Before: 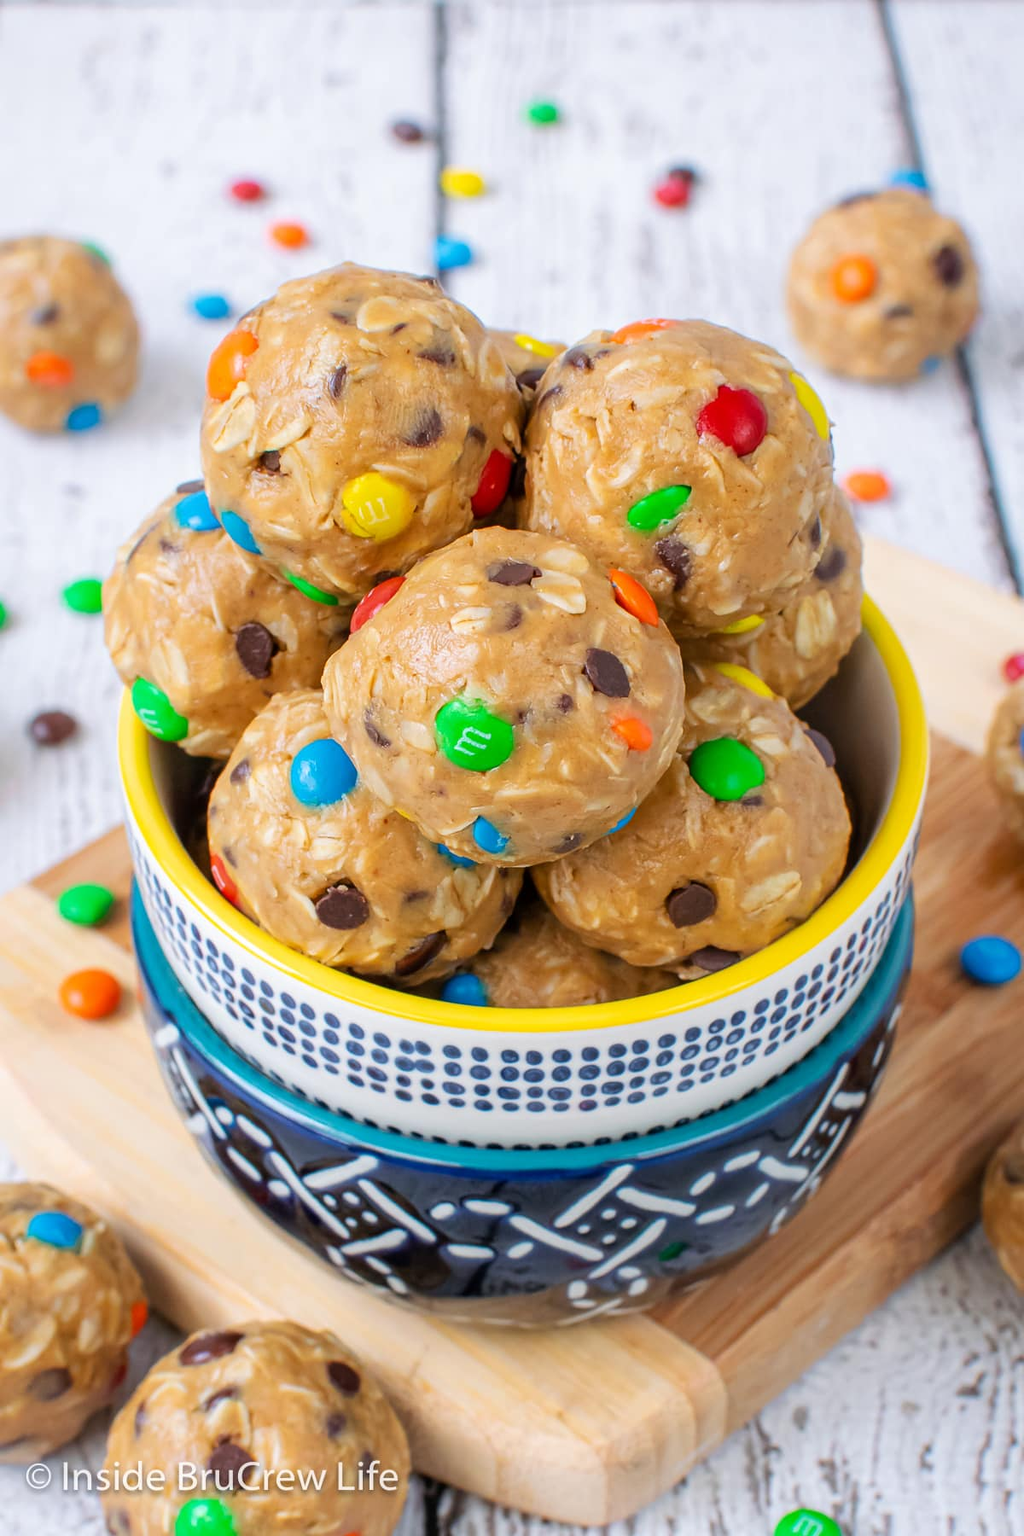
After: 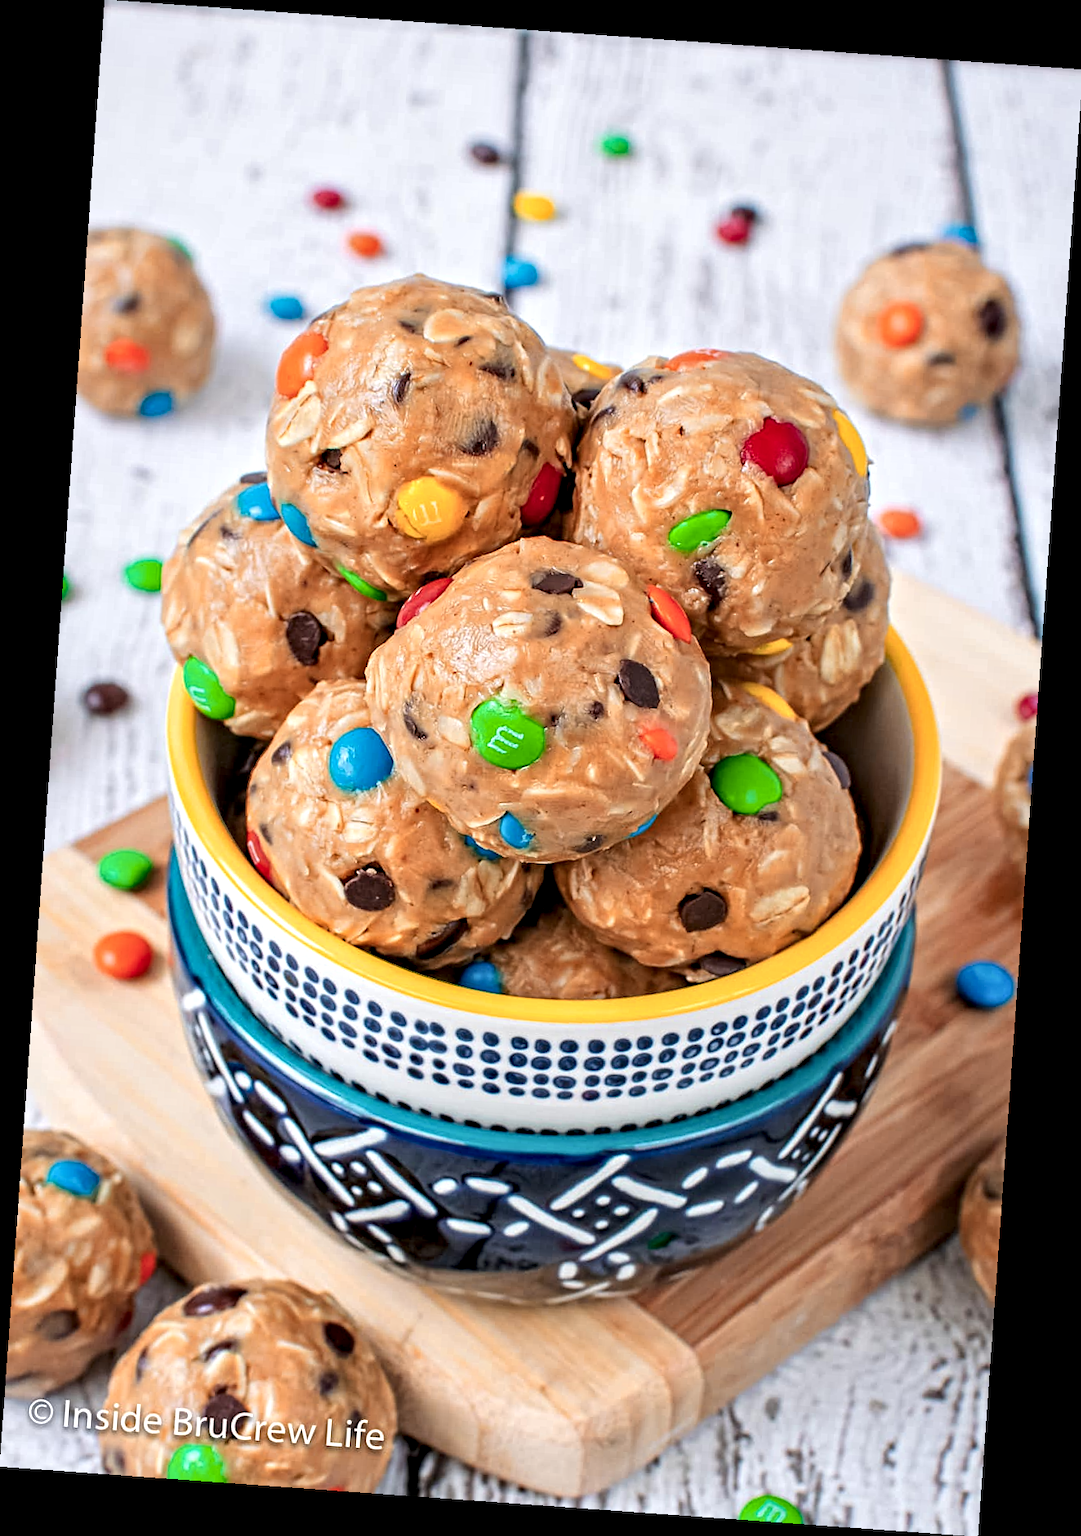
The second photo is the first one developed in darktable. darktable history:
color zones: curves: ch1 [(0, 0.469) (0.072, 0.457) (0.243, 0.494) (0.429, 0.5) (0.571, 0.5) (0.714, 0.5) (0.857, 0.5) (1, 0.469)]; ch2 [(0, 0.499) (0.143, 0.467) (0.242, 0.436) (0.429, 0.493) (0.571, 0.5) (0.714, 0.5) (0.857, 0.5) (1, 0.499)]
contrast equalizer: octaves 7, y [[0.5, 0.542, 0.583, 0.625, 0.667, 0.708], [0.5 ×6], [0.5 ×6], [0 ×6], [0 ×6]]
rotate and perspective: rotation 4.1°, automatic cropping off
